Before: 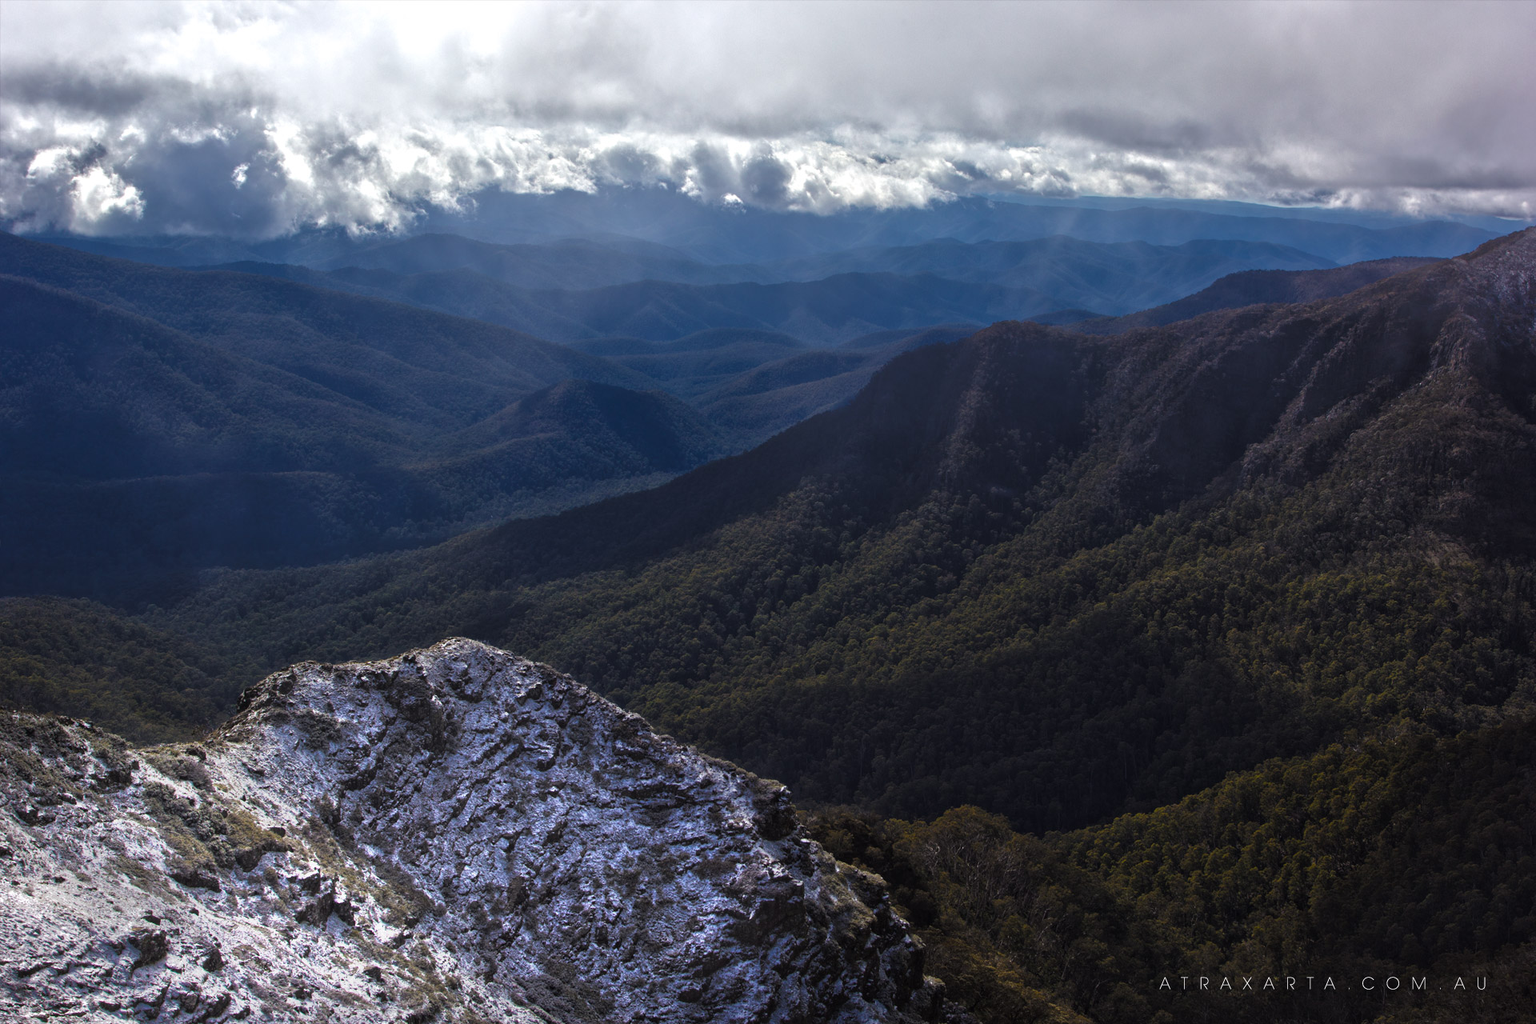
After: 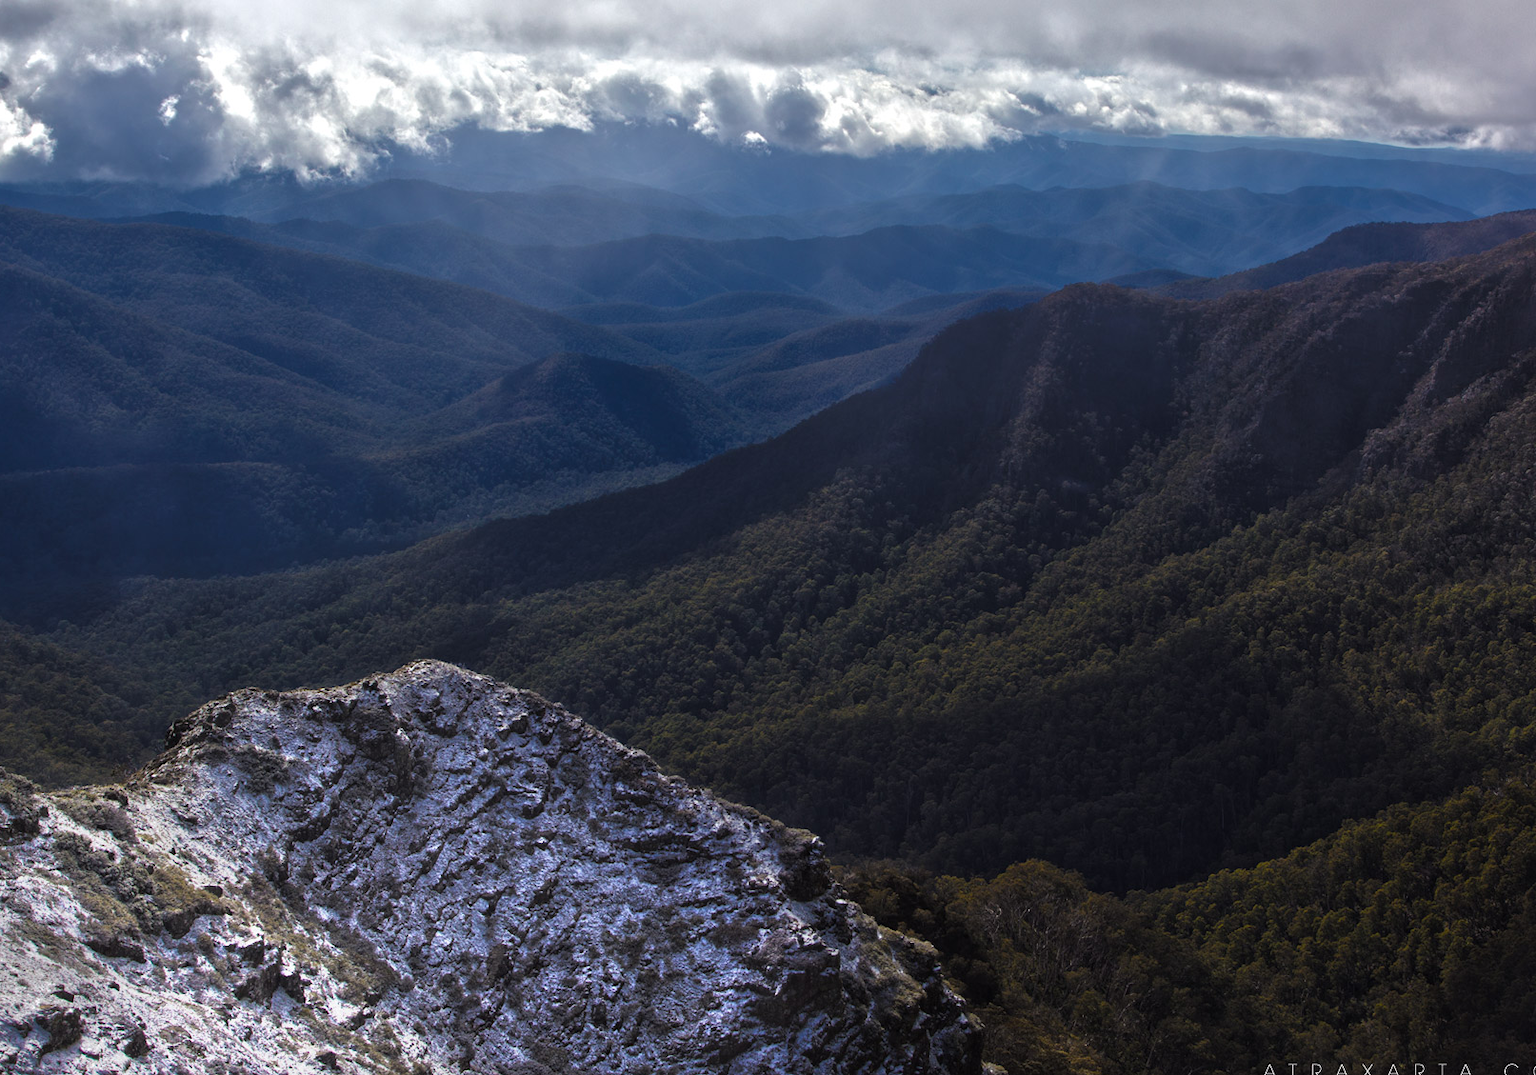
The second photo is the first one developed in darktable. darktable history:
exposure: compensate highlight preservation false
crop: left 6.446%, top 8.188%, right 9.538%, bottom 3.548%
